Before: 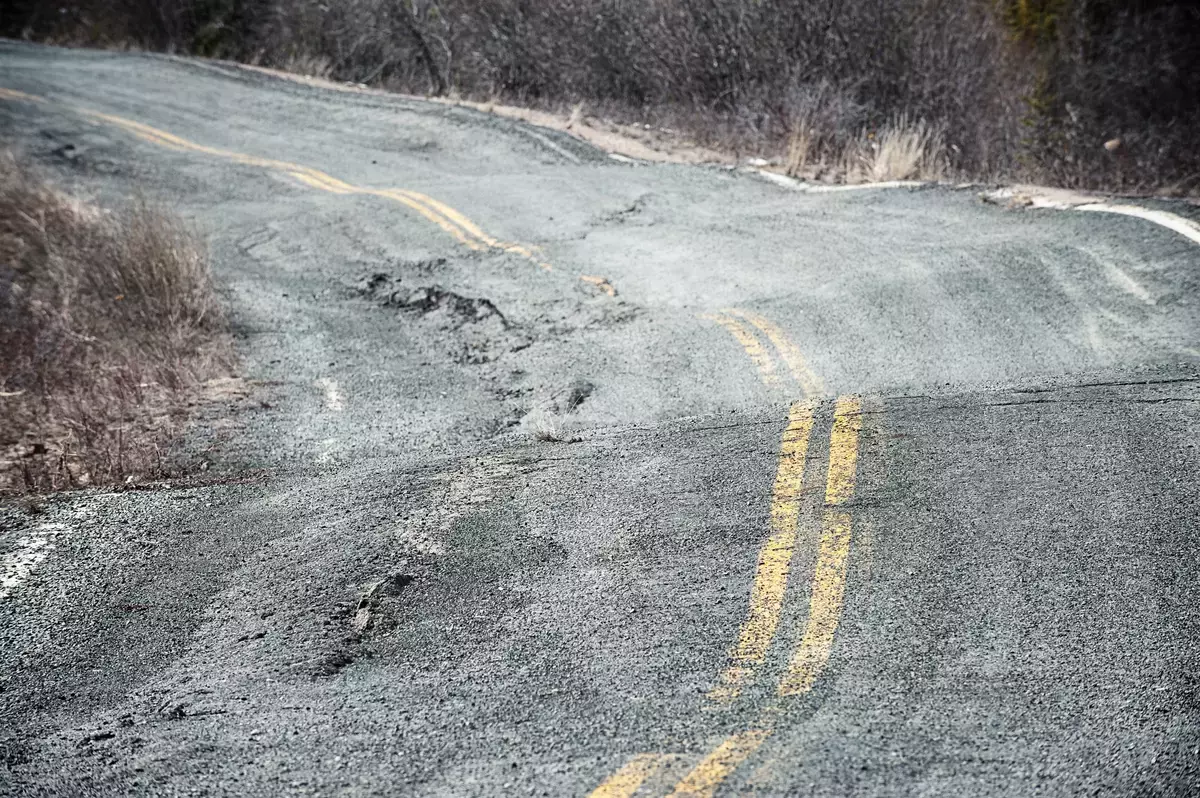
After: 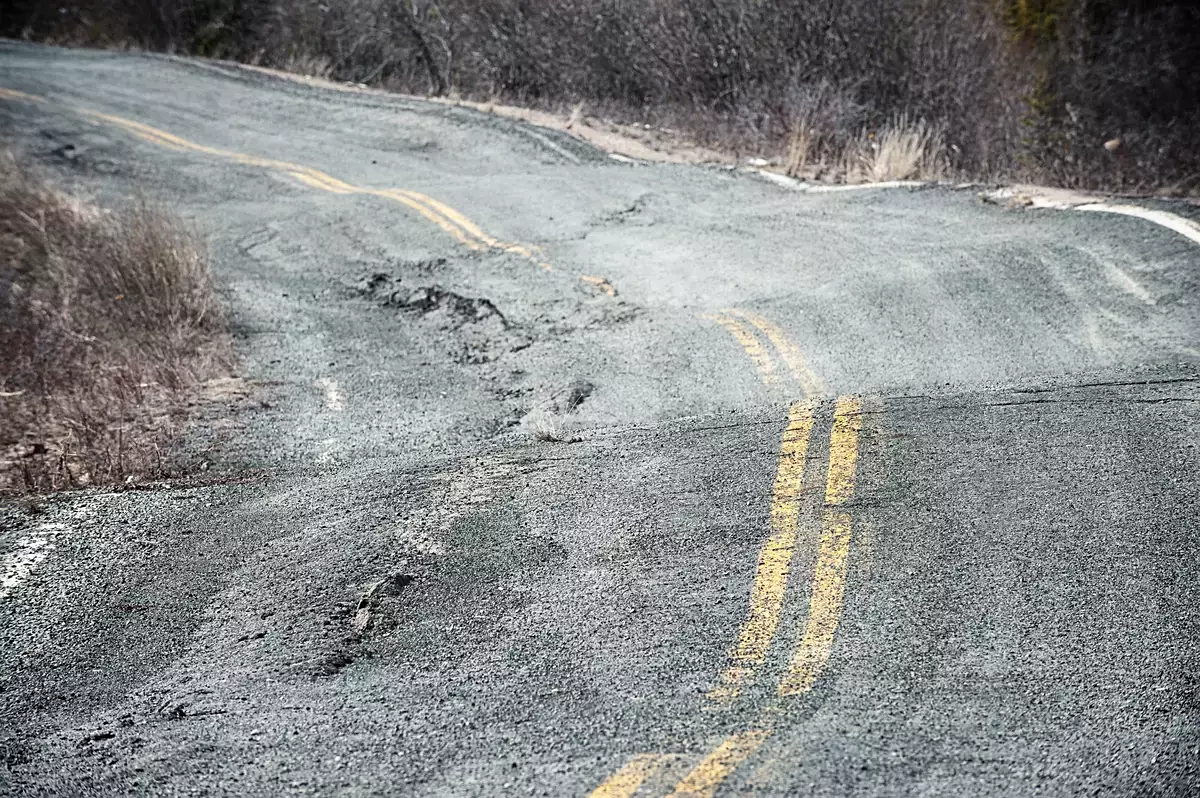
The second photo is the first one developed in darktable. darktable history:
sharpen: amount 0.212
